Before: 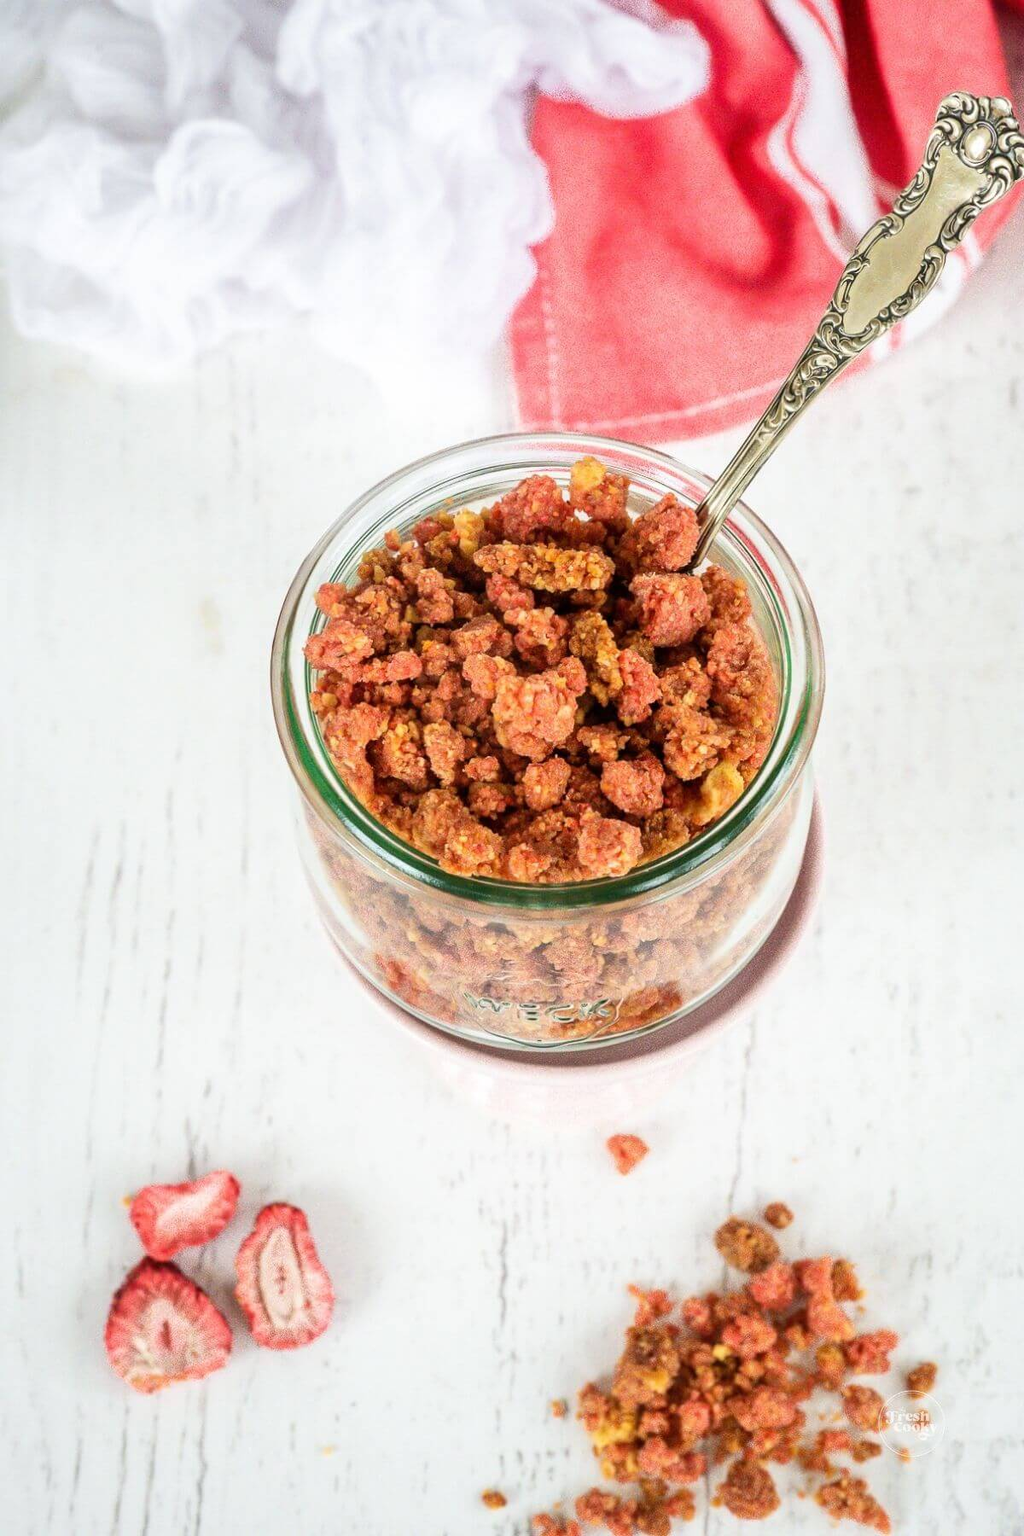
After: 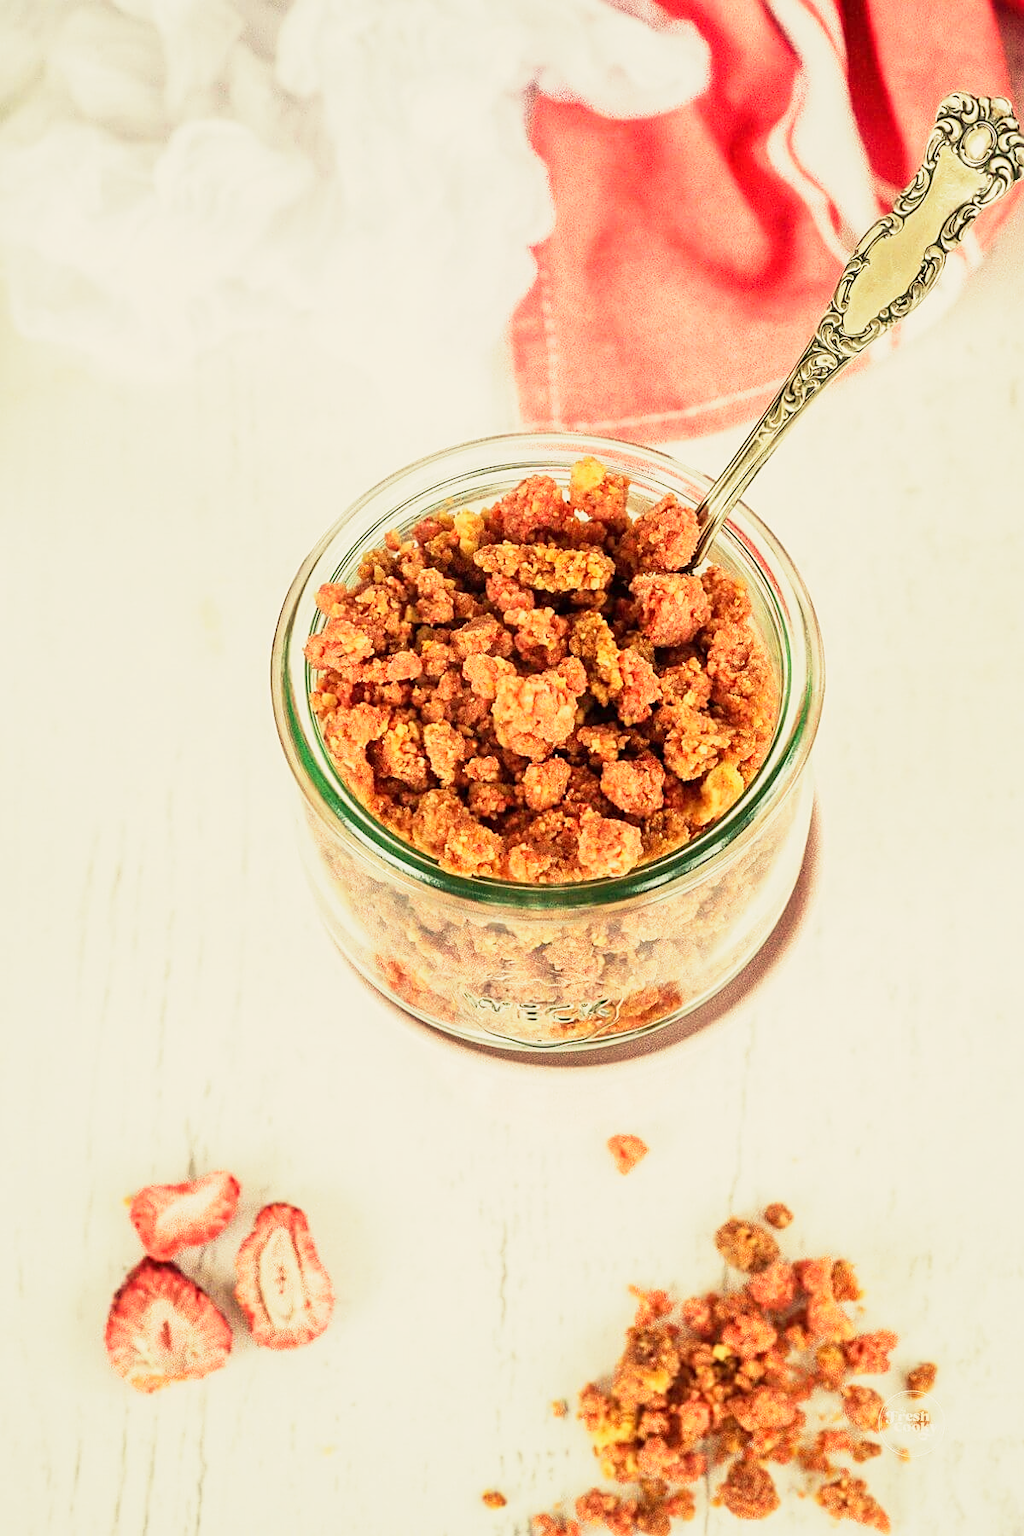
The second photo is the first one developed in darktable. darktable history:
sharpen: on, module defaults
white balance: red 1.08, blue 0.791
base curve: curves: ch0 [(0, 0) (0.088, 0.125) (0.176, 0.251) (0.354, 0.501) (0.613, 0.749) (1, 0.877)], preserve colors none
